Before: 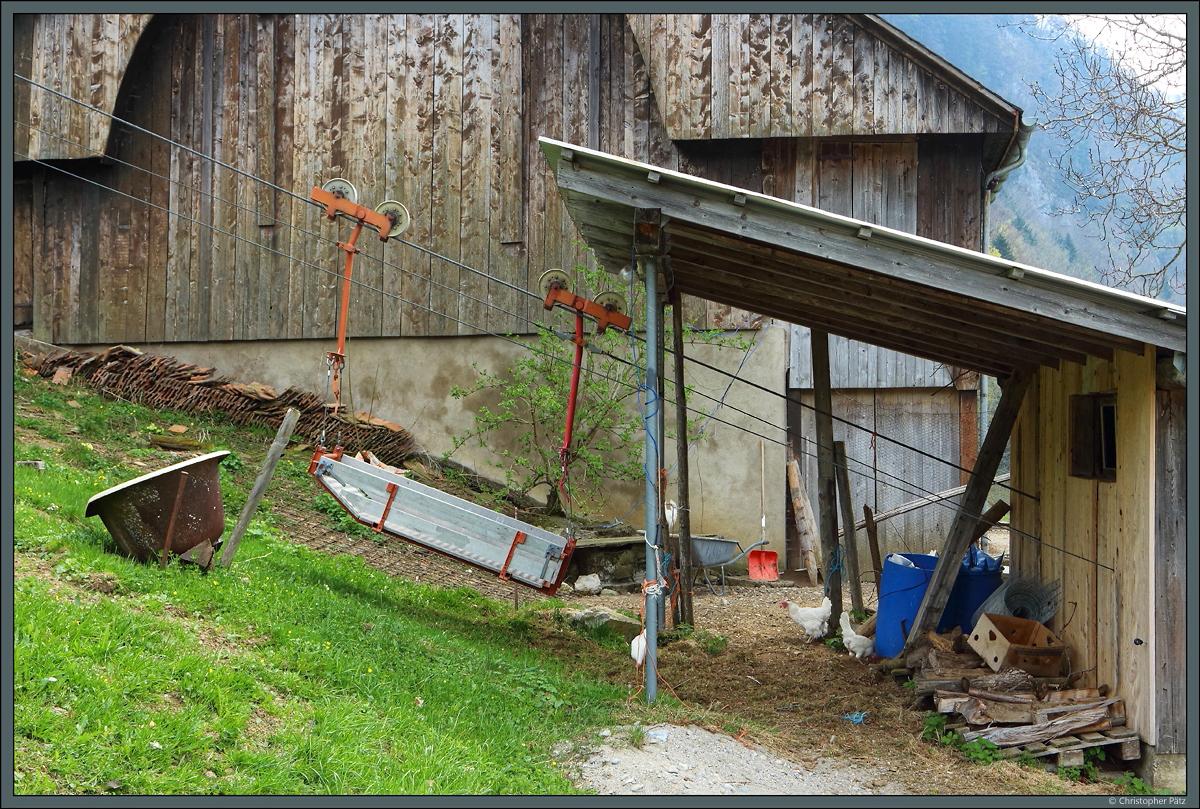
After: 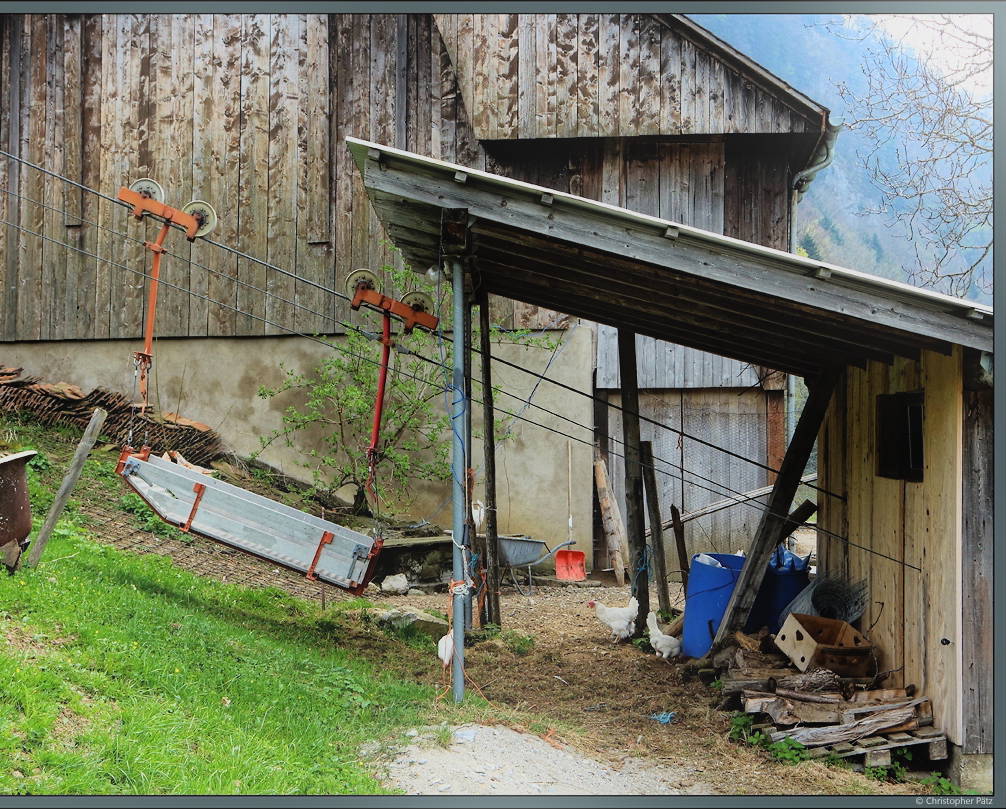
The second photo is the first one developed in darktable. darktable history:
bloom: threshold 82.5%, strength 16.25%
white balance: emerald 1
crop: left 16.145%
filmic rgb: black relative exposure -7.75 EV, white relative exposure 4.4 EV, threshold 3 EV, hardness 3.76, latitude 50%, contrast 1.1, color science v5 (2021), contrast in shadows safe, contrast in highlights safe, enable highlight reconstruction true
